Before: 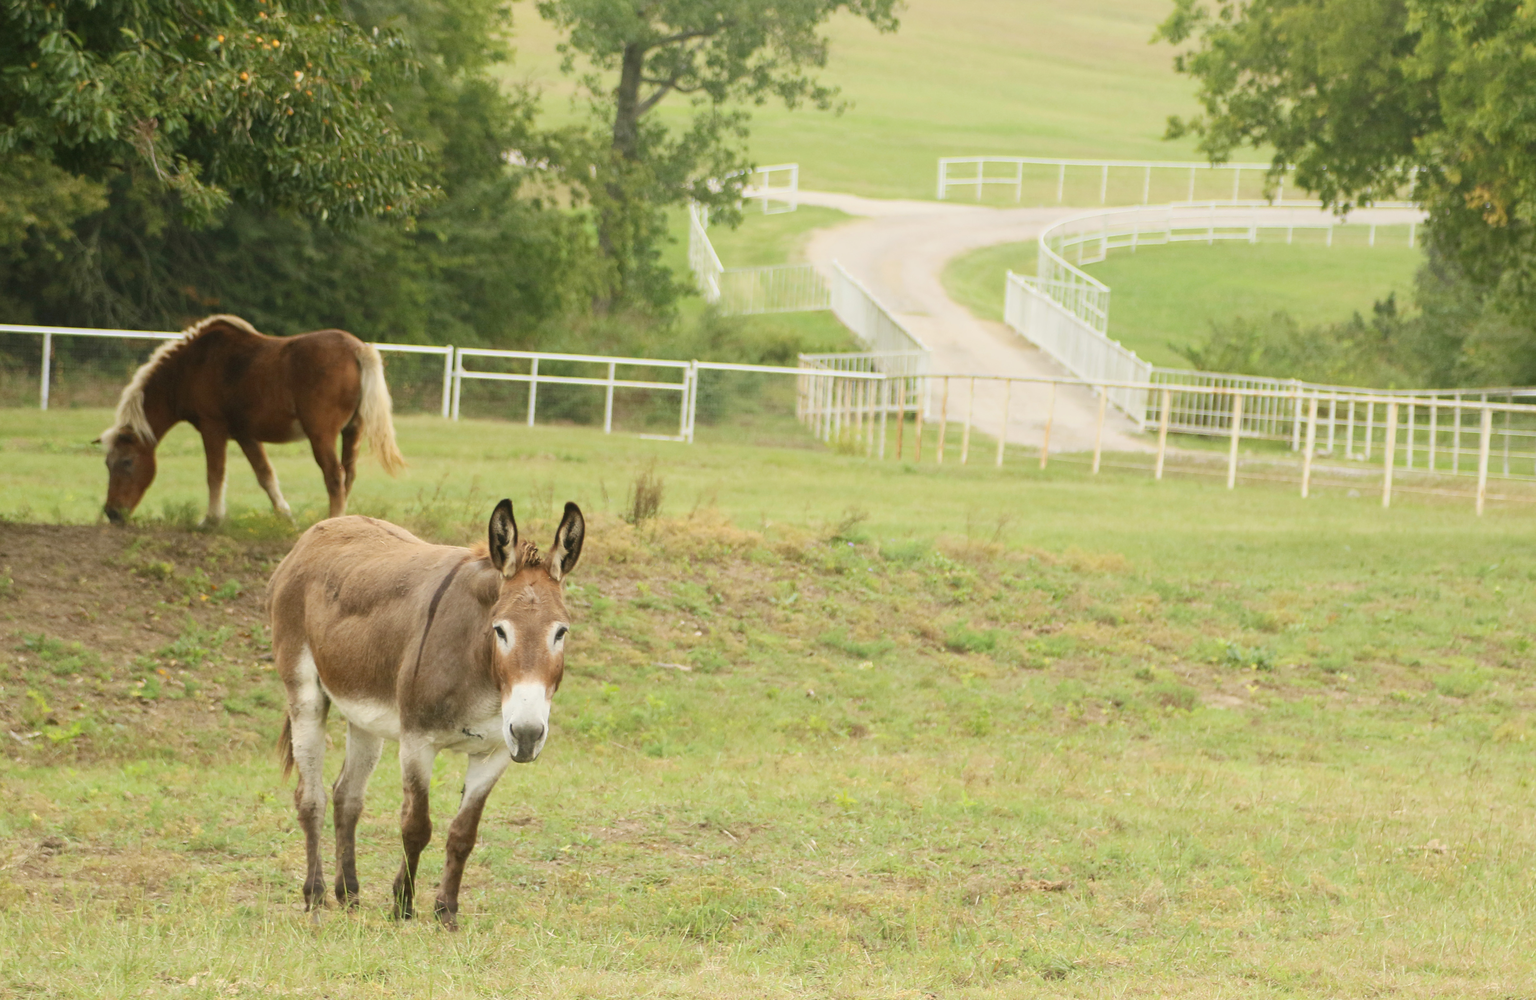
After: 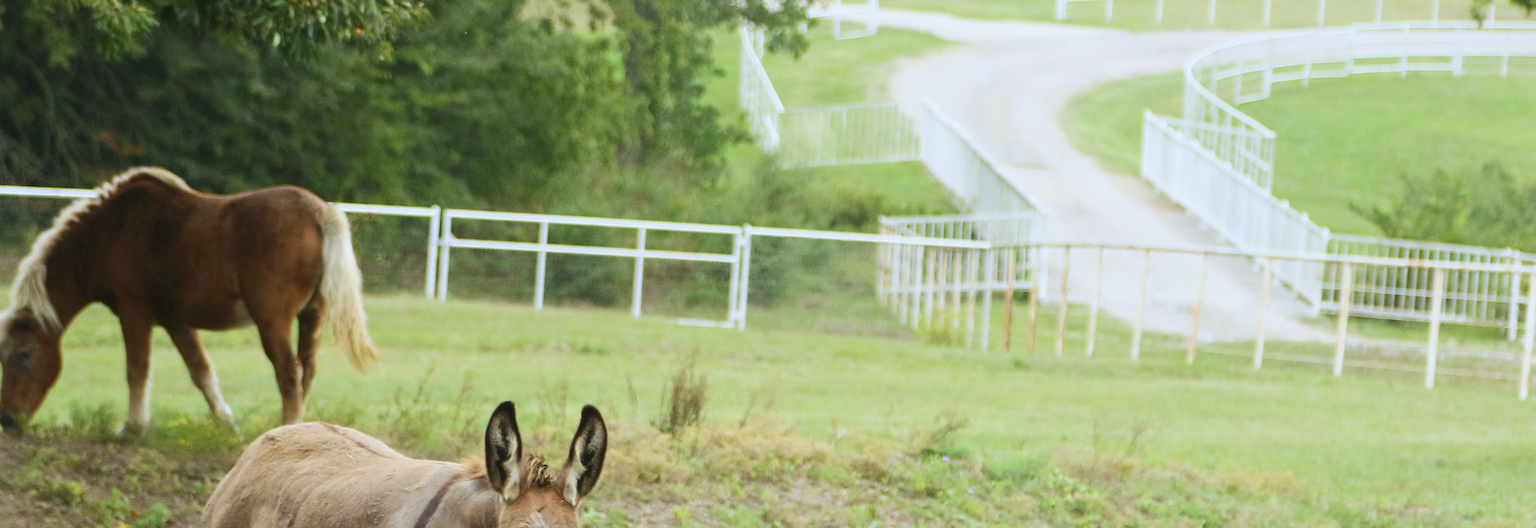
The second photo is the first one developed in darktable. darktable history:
white balance: red 0.926, green 1.003, blue 1.133
tone curve: curves: ch0 [(0, 0) (0.08, 0.06) (0.17, 0.14) (0.5, 0.5) (0.83, 0.86) (0.92, 0.94) (1, 1)], preserve colors none
crop: left 7.036%, top 18.398%, right 14.379%, bottom 40.043%
